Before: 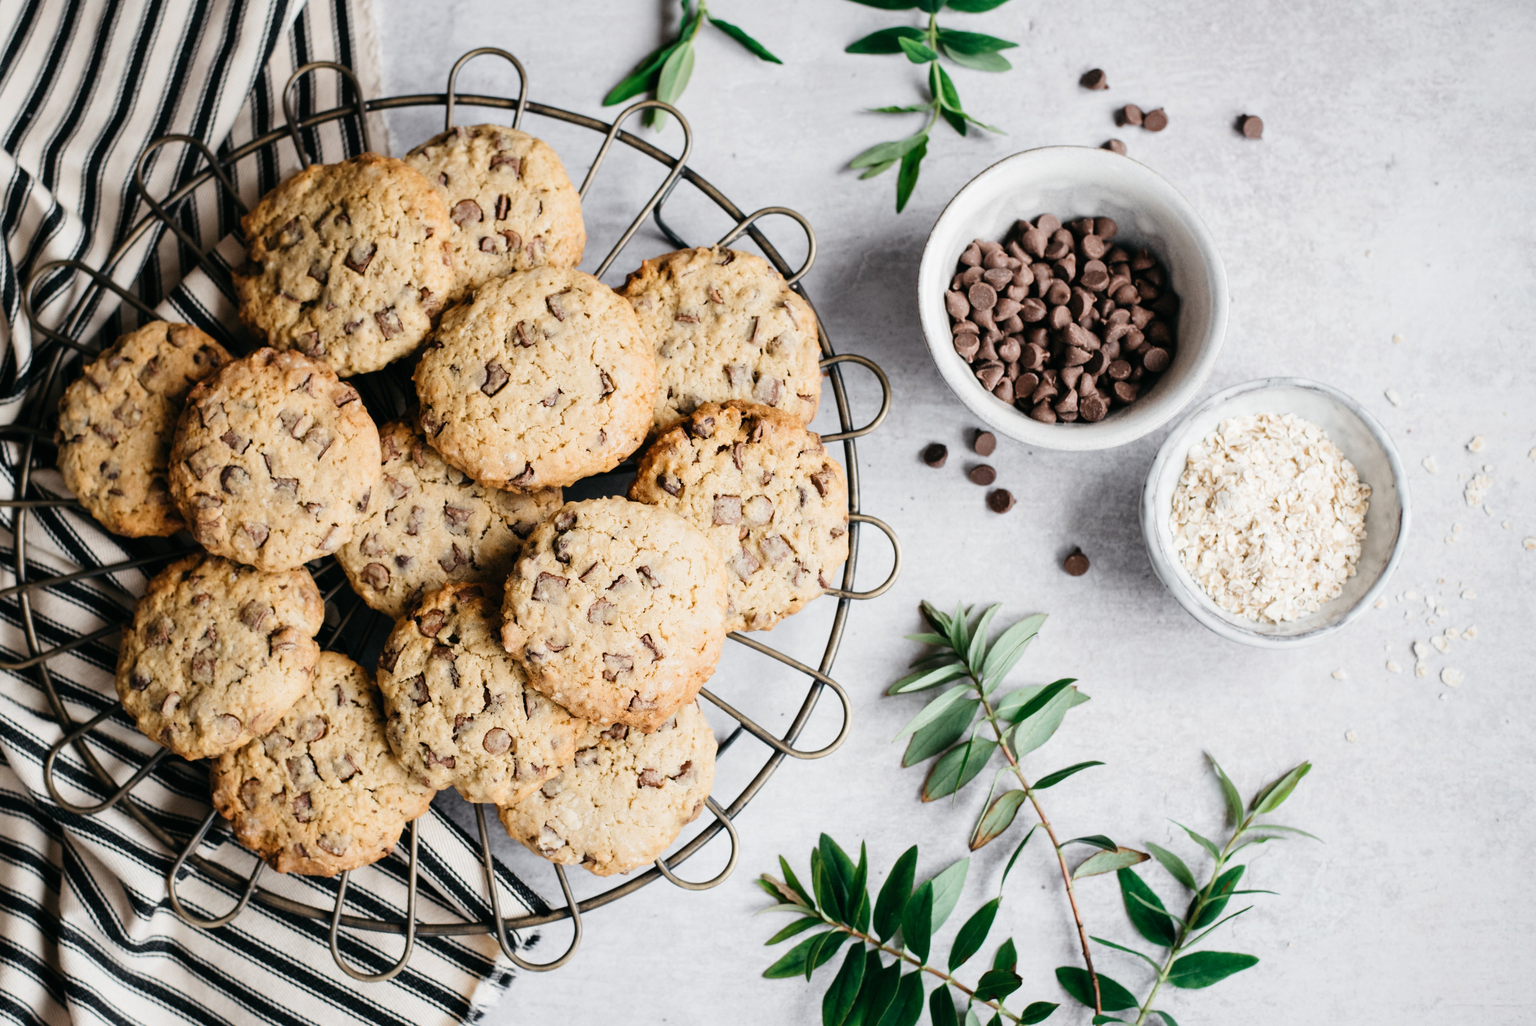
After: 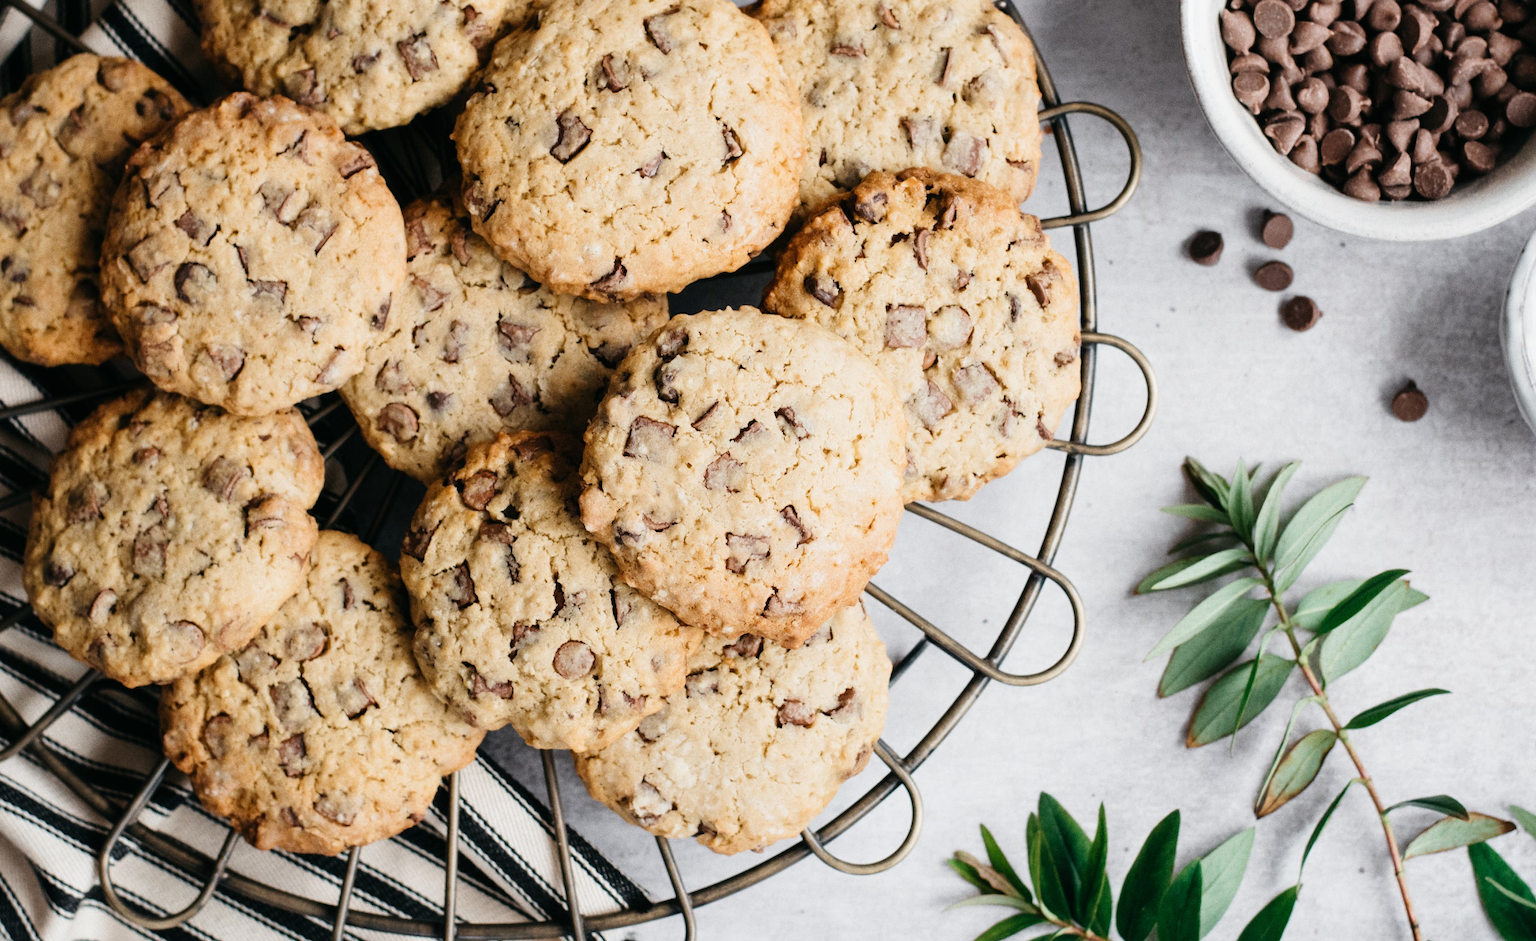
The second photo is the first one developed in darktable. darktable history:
grain: coarseness 0.09 ISO
crop: left 6.488%, top 27.668%, right 24.183%, bottom 8.656%
